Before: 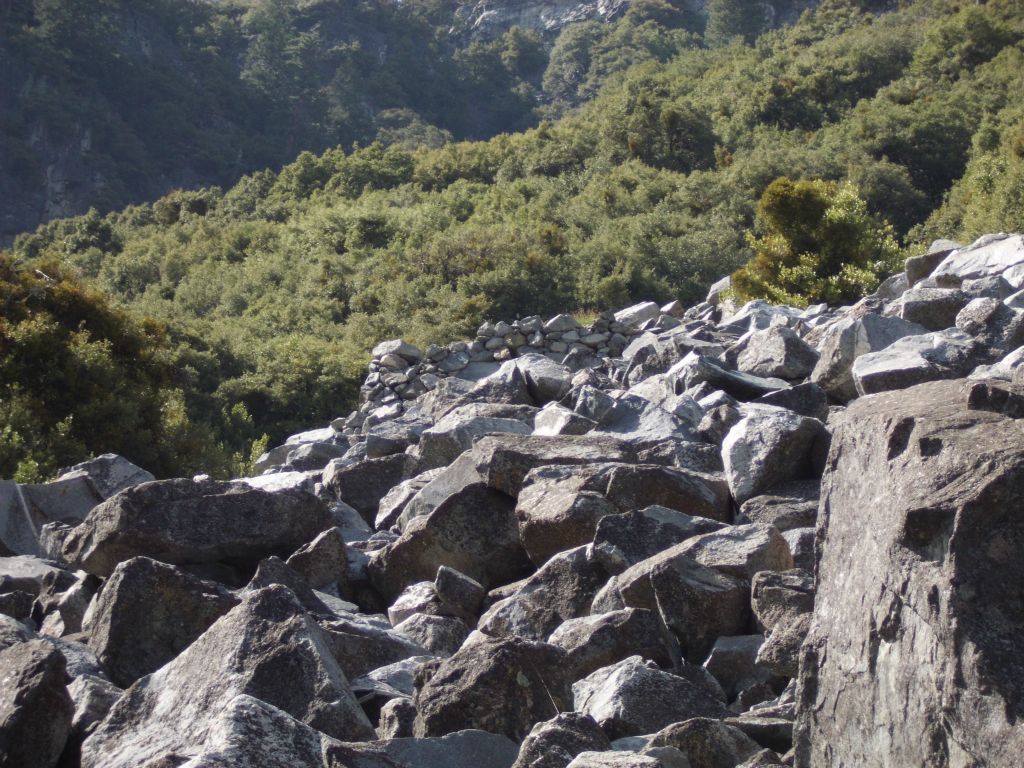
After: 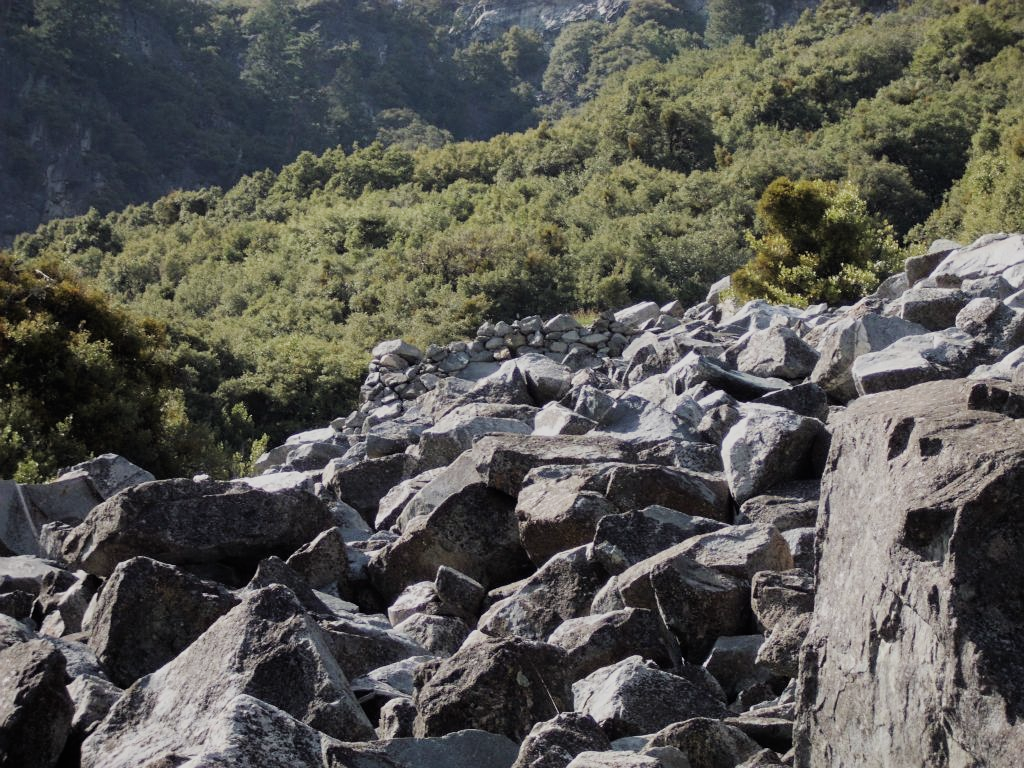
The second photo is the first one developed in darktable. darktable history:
sharpen: amount 0.208
filmic rgb: black relative exposure -7.65 EV, white relative exposure 4.56 EV, hardness 3.61, contrast 1.057
